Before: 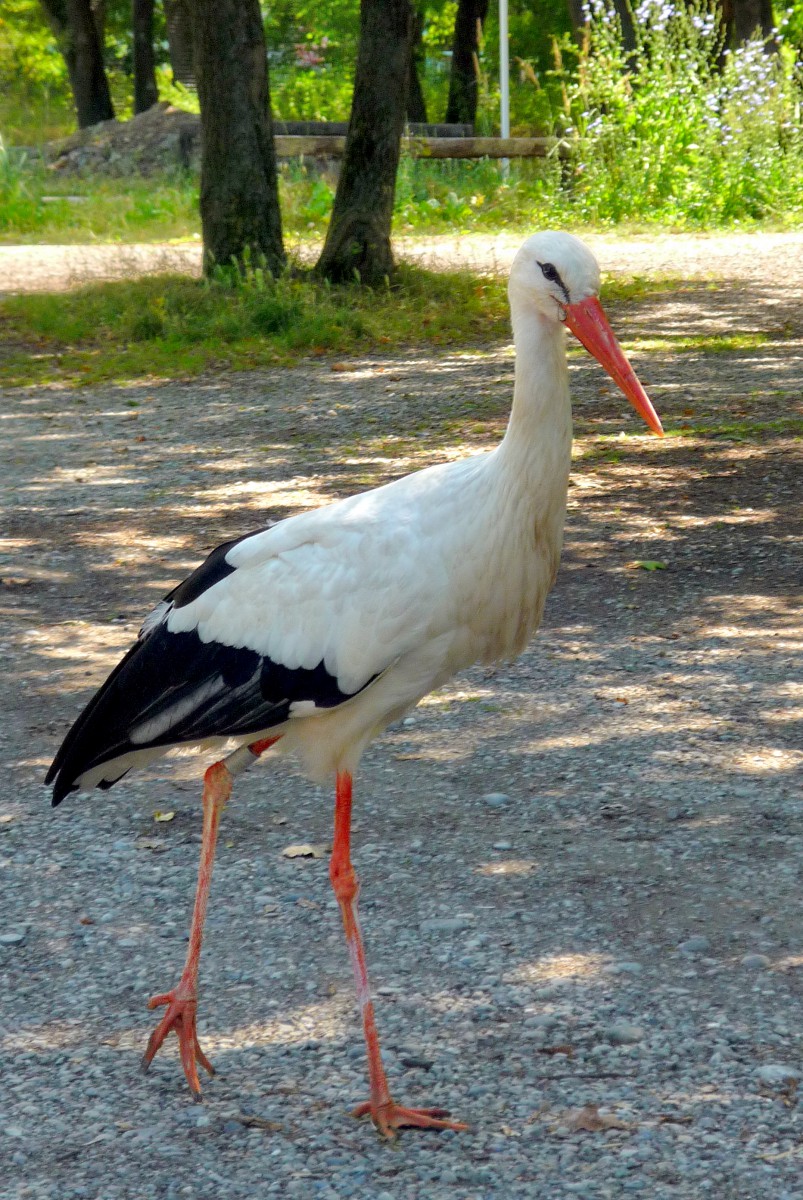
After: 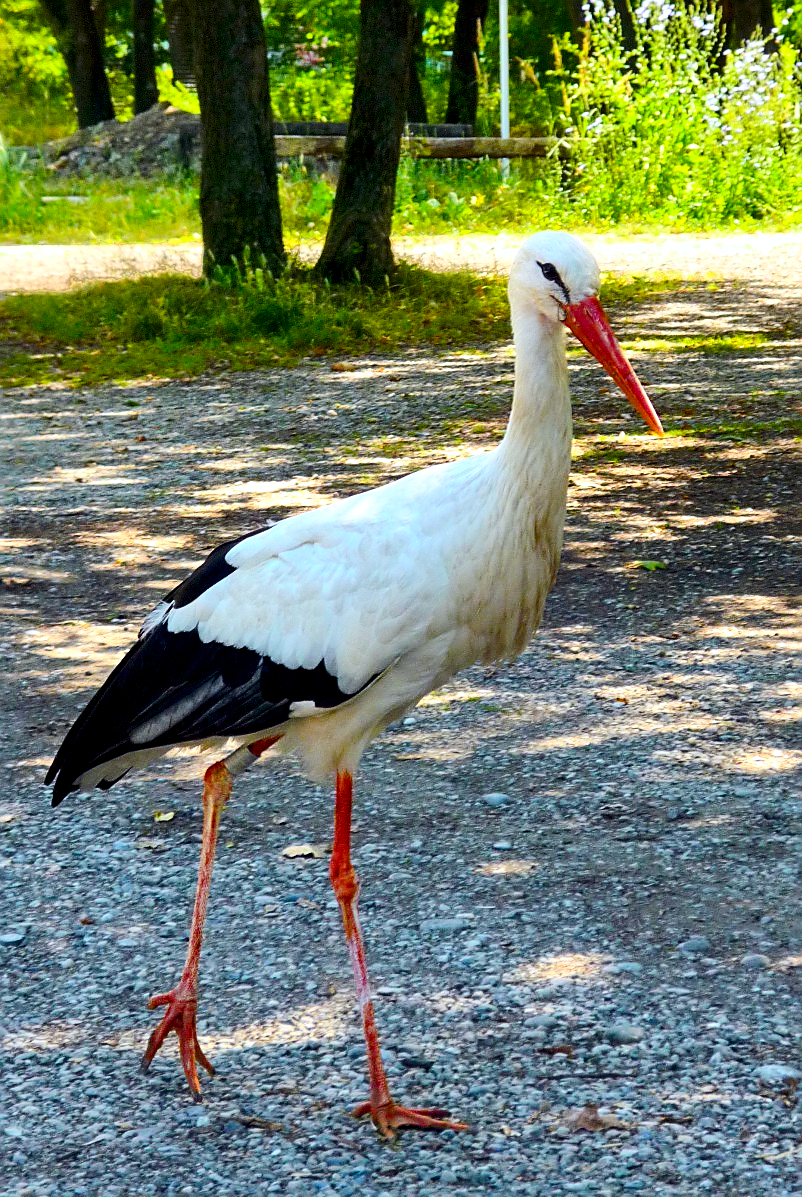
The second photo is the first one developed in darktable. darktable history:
crop: top 0.05%, bottom 0.098%
sharpen: on, module defaults
contrast brightness saturation: contrast 0.28
white balance: red 0.976, blue 1.04
exposure: black level correction 0.001, exposure 0.191 EV, compensate highlight preservation false
color balance rgb: perceptual saturation grading › global saturation 30%, global vibrance 20%
haze removal: strength 0.1, compatibility mode true, adaptive false
